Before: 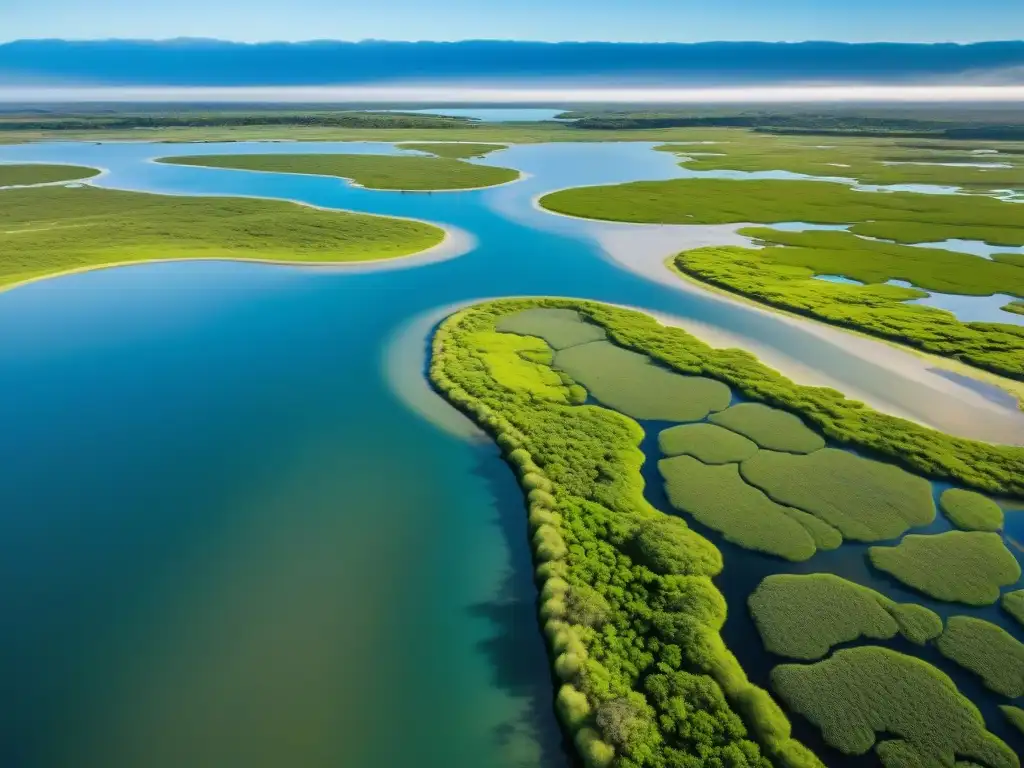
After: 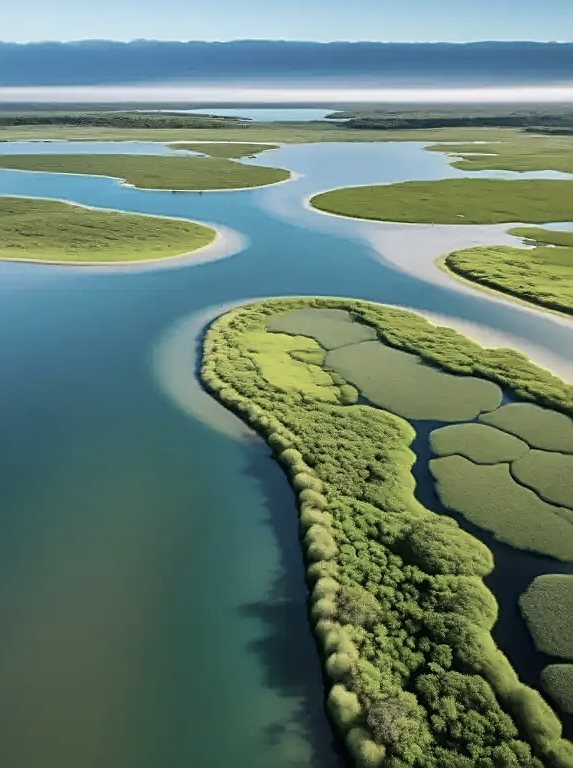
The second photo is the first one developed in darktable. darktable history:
crop and rotate: left 22.435%, right 21.559%
sharpen: on, module defaults
contrast brightness saturation: contrast 0.099, saturation -0.359
